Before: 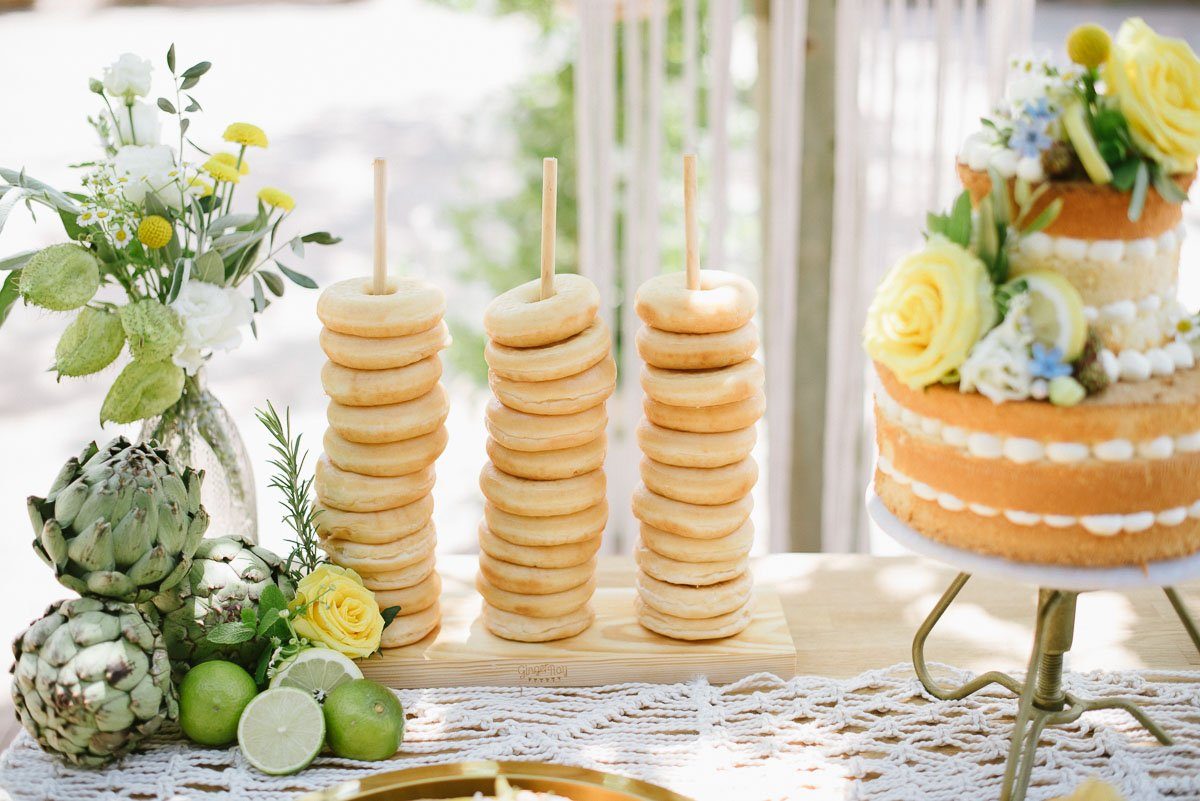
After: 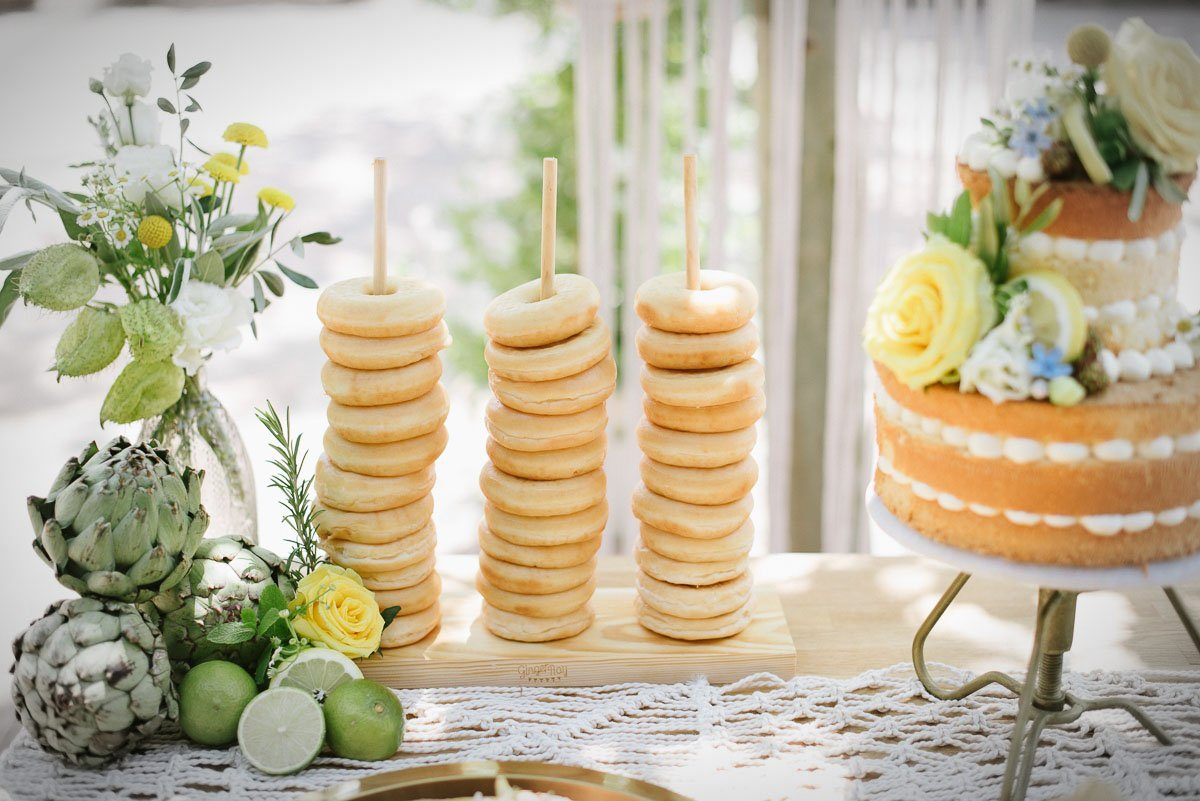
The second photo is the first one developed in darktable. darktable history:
vignetting: fall-off start 79.43%, saturation -0.649, width/height ratio 1.327, unbound false
